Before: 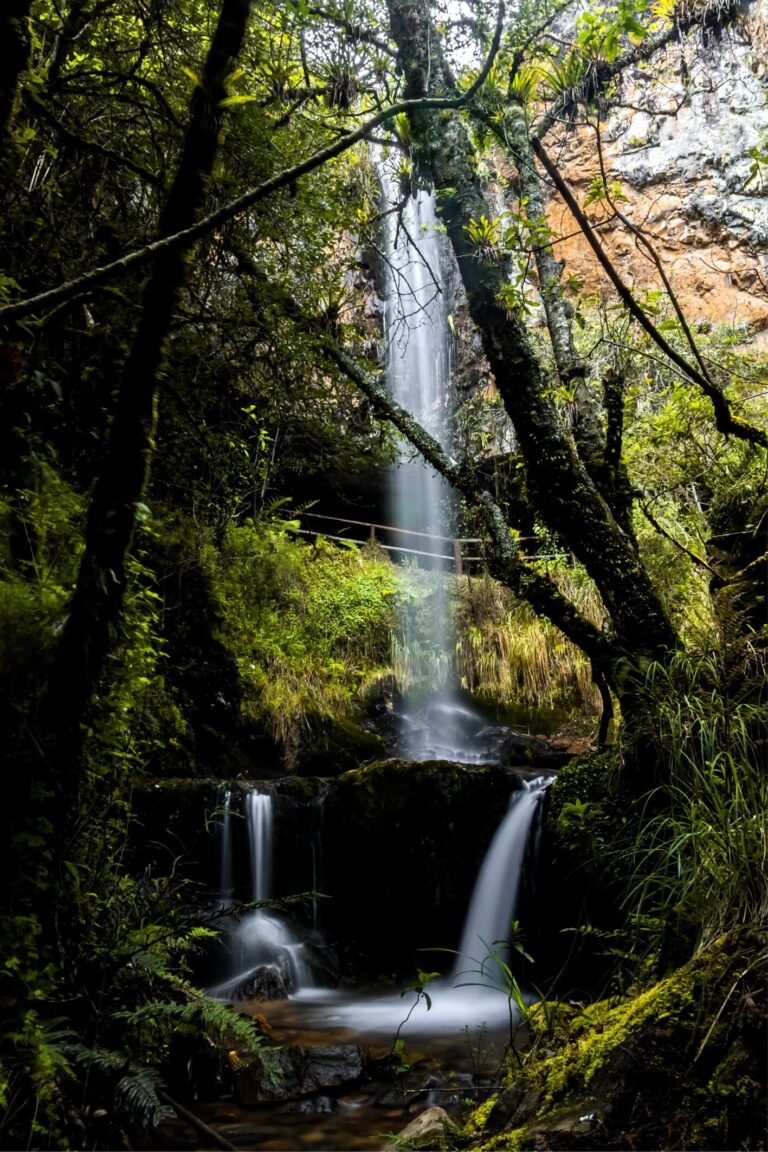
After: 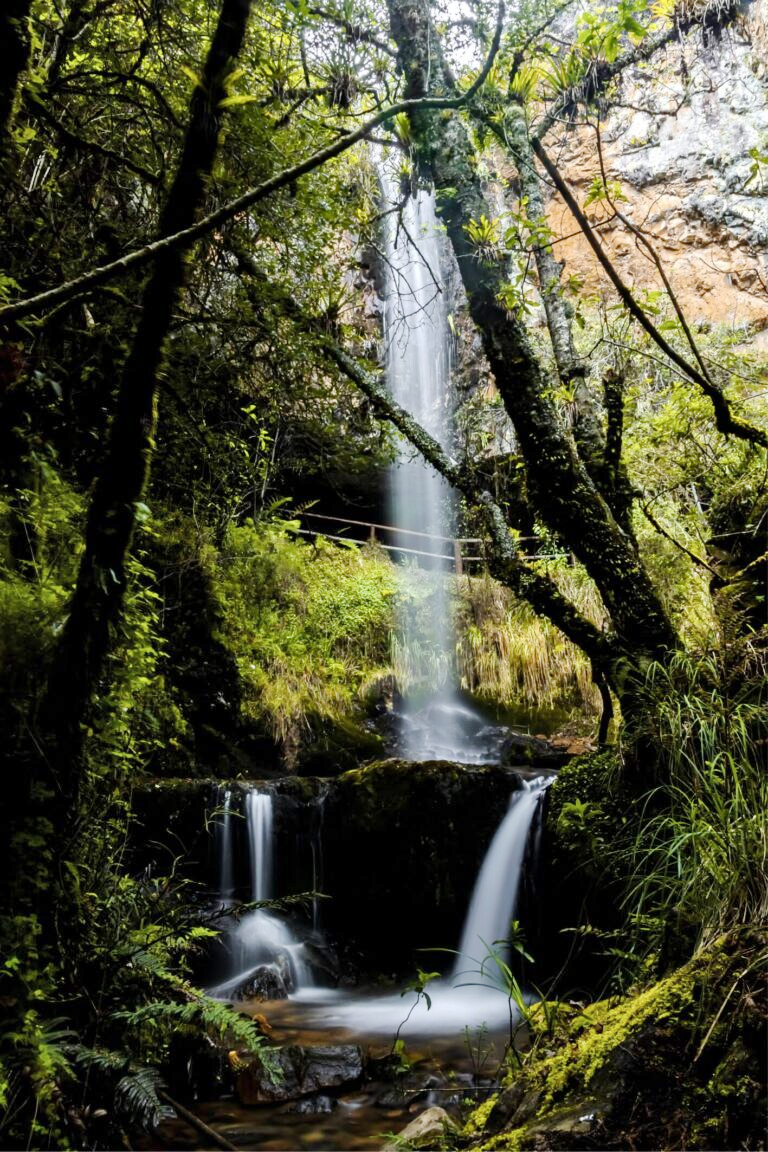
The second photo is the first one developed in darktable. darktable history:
shadows and highlights: shadows 30.97, highlights 1.67, soften with gaussian
base curve: curves: ch0 [(0, 0) (0.158, 0.273) (0.879, 0.895) (1, 1)], exposure shift 0.01, preserve colors none
